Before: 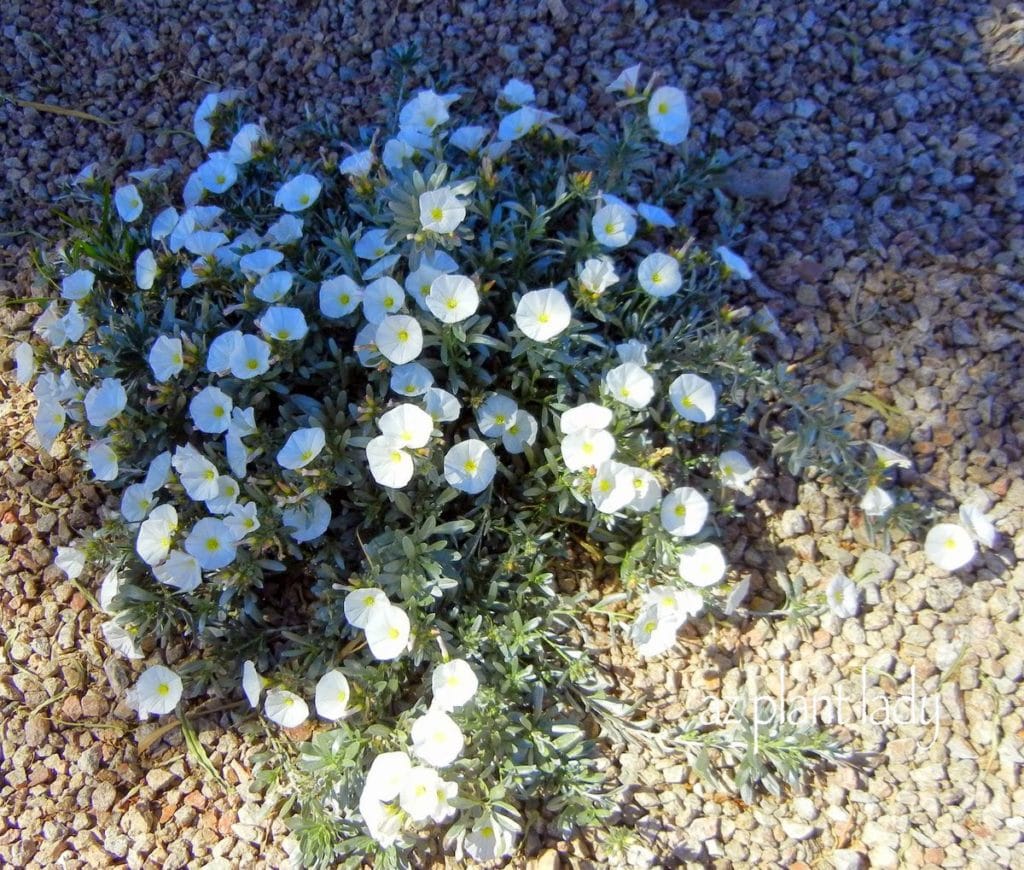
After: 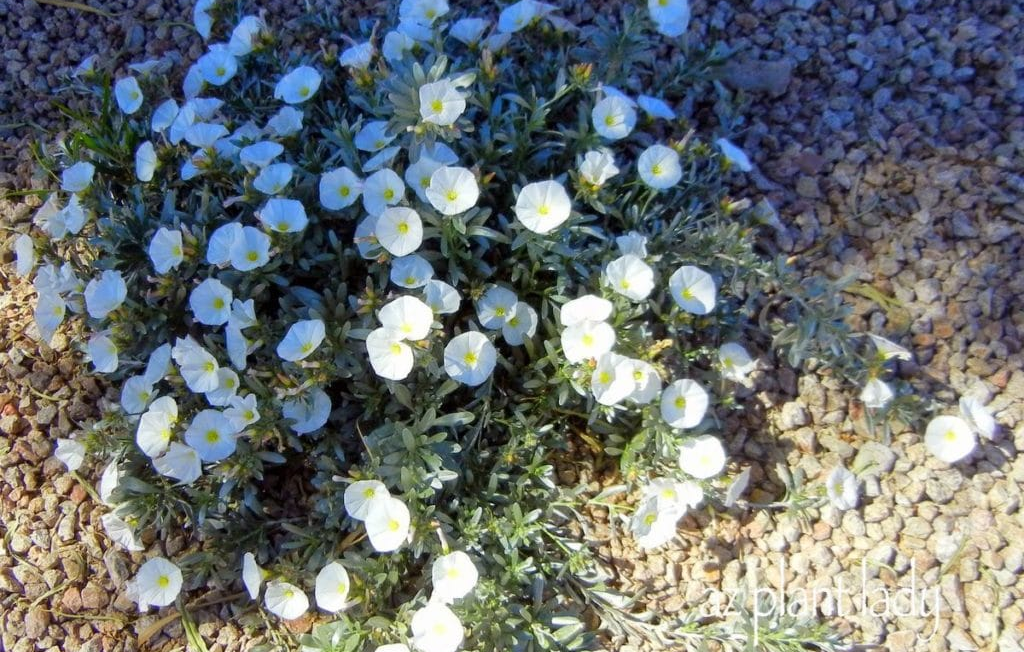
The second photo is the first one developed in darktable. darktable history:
crop and rotate: top 12.5%, bottom 12.5%
